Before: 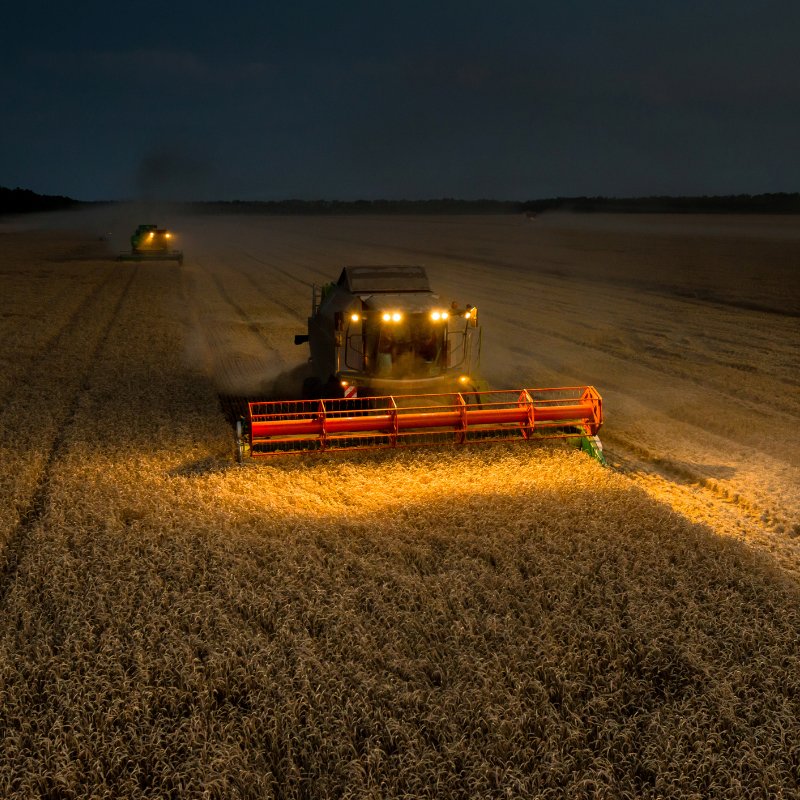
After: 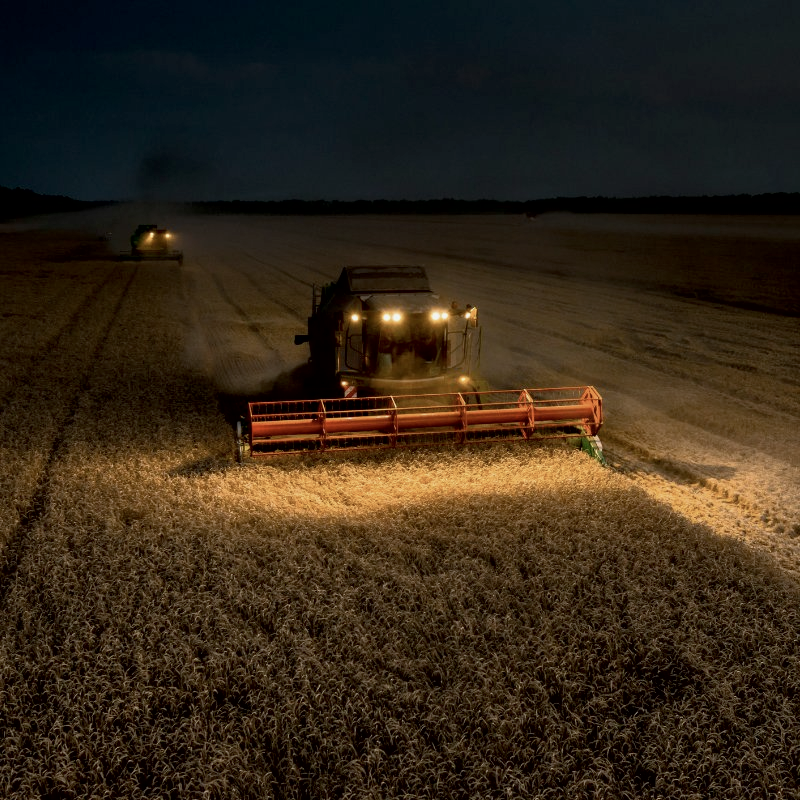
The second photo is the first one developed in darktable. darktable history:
contrast brightness saturation: contrast 0.098, saturation -0.35
exposure: black level correction 0.009, exposure -0.16 EV, compensate exposure bias true, compensate highlight preservation false
